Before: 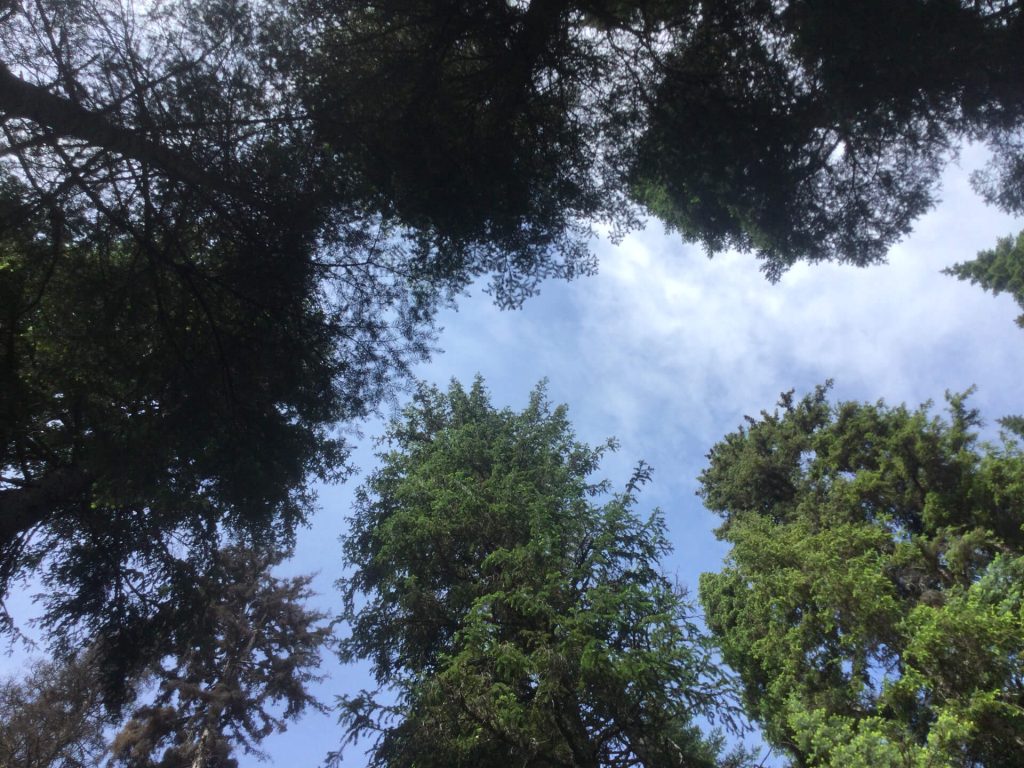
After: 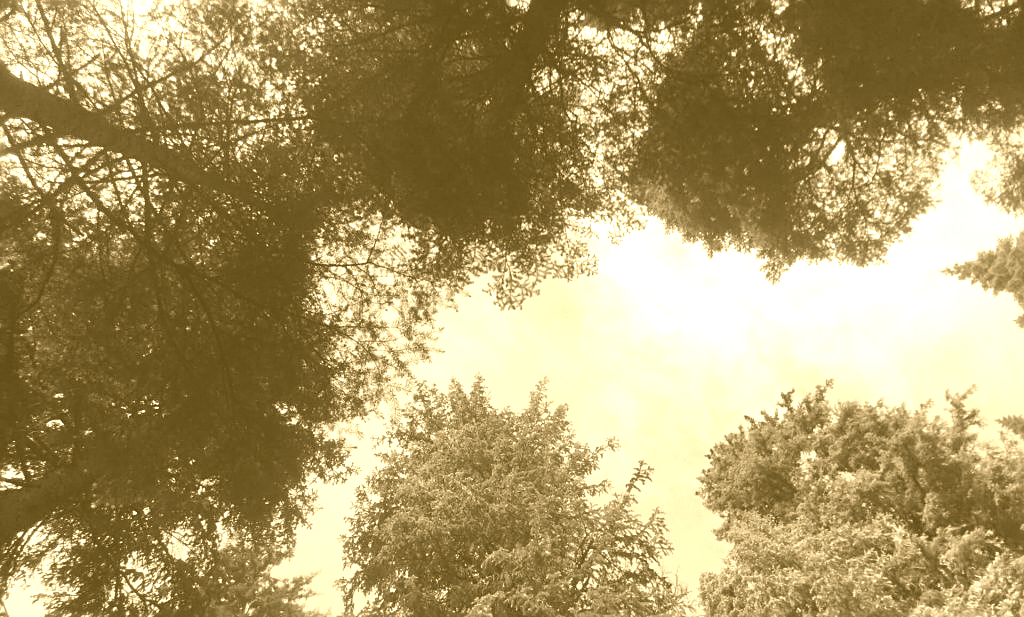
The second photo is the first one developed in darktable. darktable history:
sharpen: on, module defaults
crop: bottom 19.644%
colorize: hue 36°, source mix 100%
